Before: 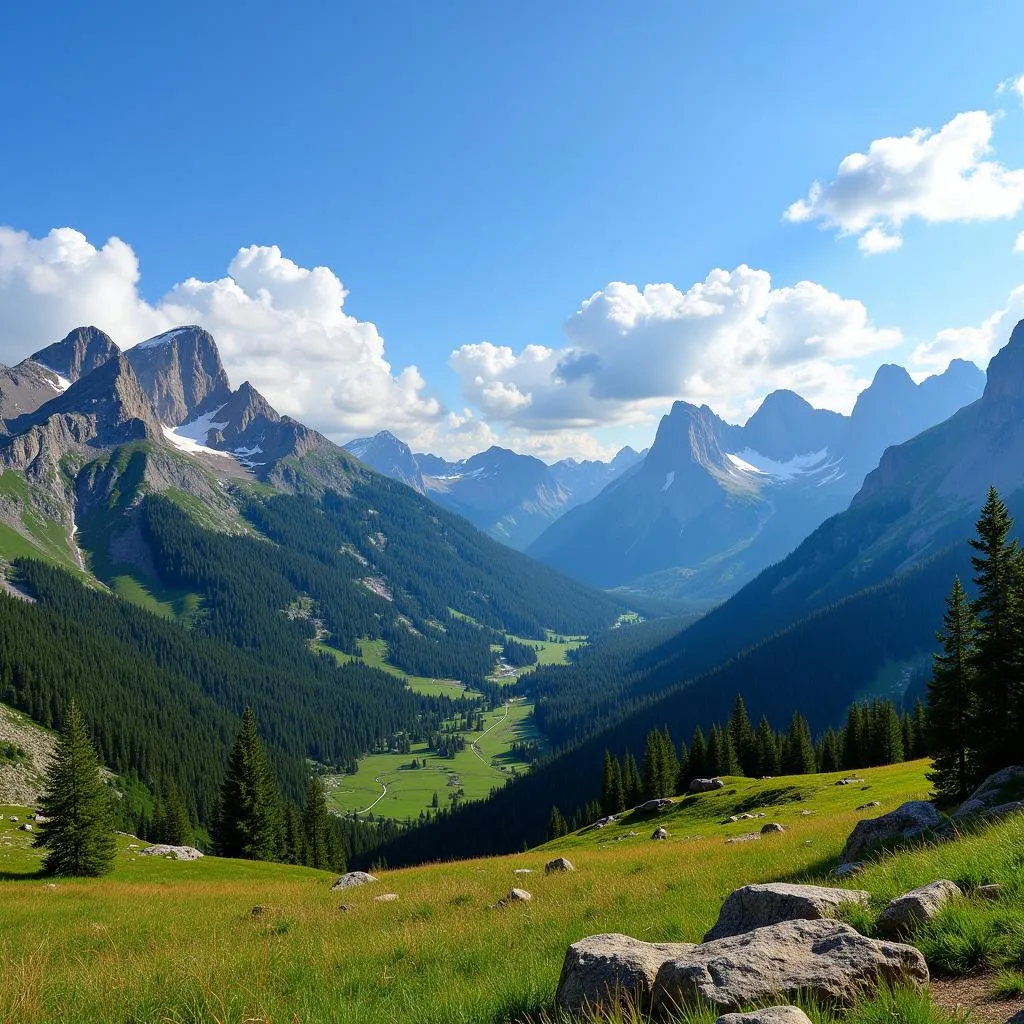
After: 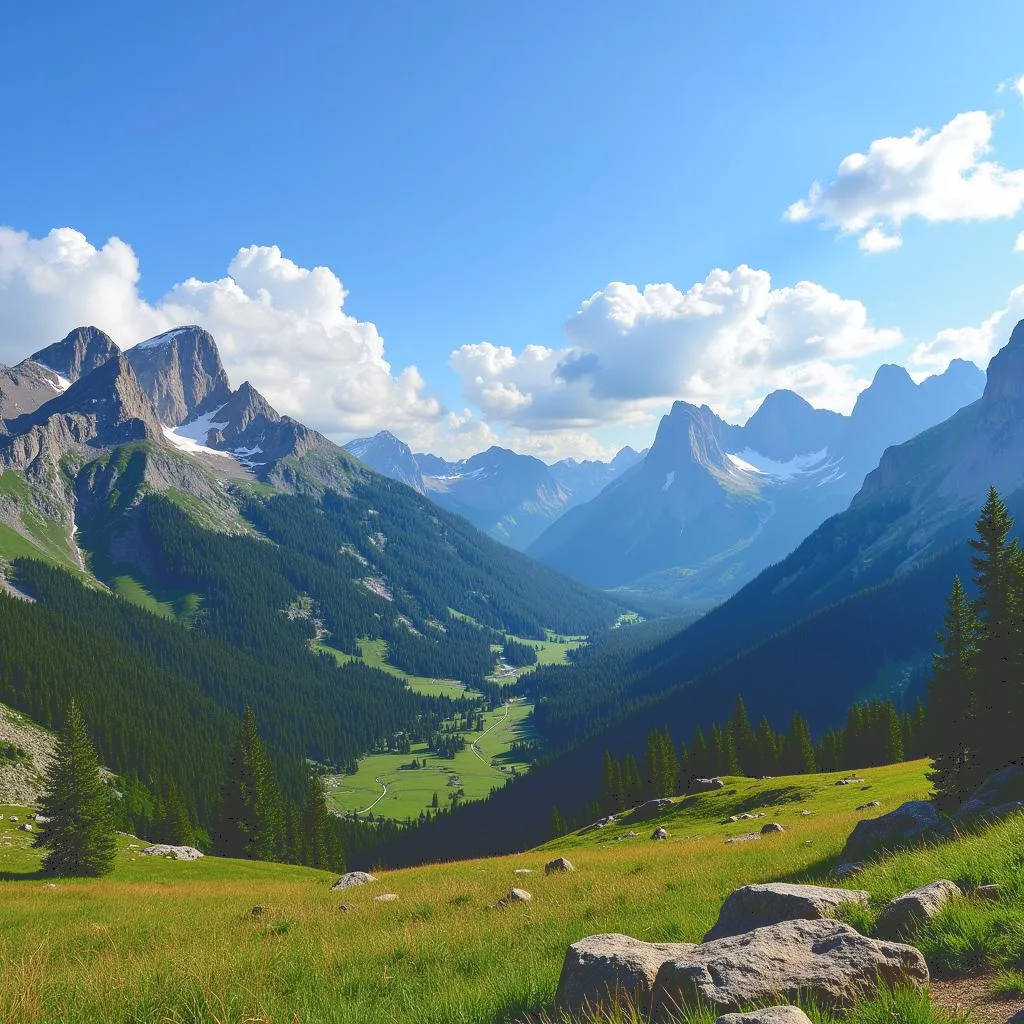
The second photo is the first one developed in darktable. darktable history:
tone curve: curves: ch0 [(0, 0) (0.003, 0.211) (0.011, 0.211) (0.025, 0.215) (0.044, 0.218) (0.069, 0.224) (0.1, 0.227) (0.136, 0.233) (0.177, 0.247) (0.224, 0.275) (0.277, 0.309) (0.335, 0.366) (0.399, 0.438) (0.468, 0.515) (0.543, 0.586) (0.623, 0.658) (0.709, 0.735) (0.801, 0.821) (0.898, 0.889) (1, 1)], color space Lab, independent channels, preserve colors none
